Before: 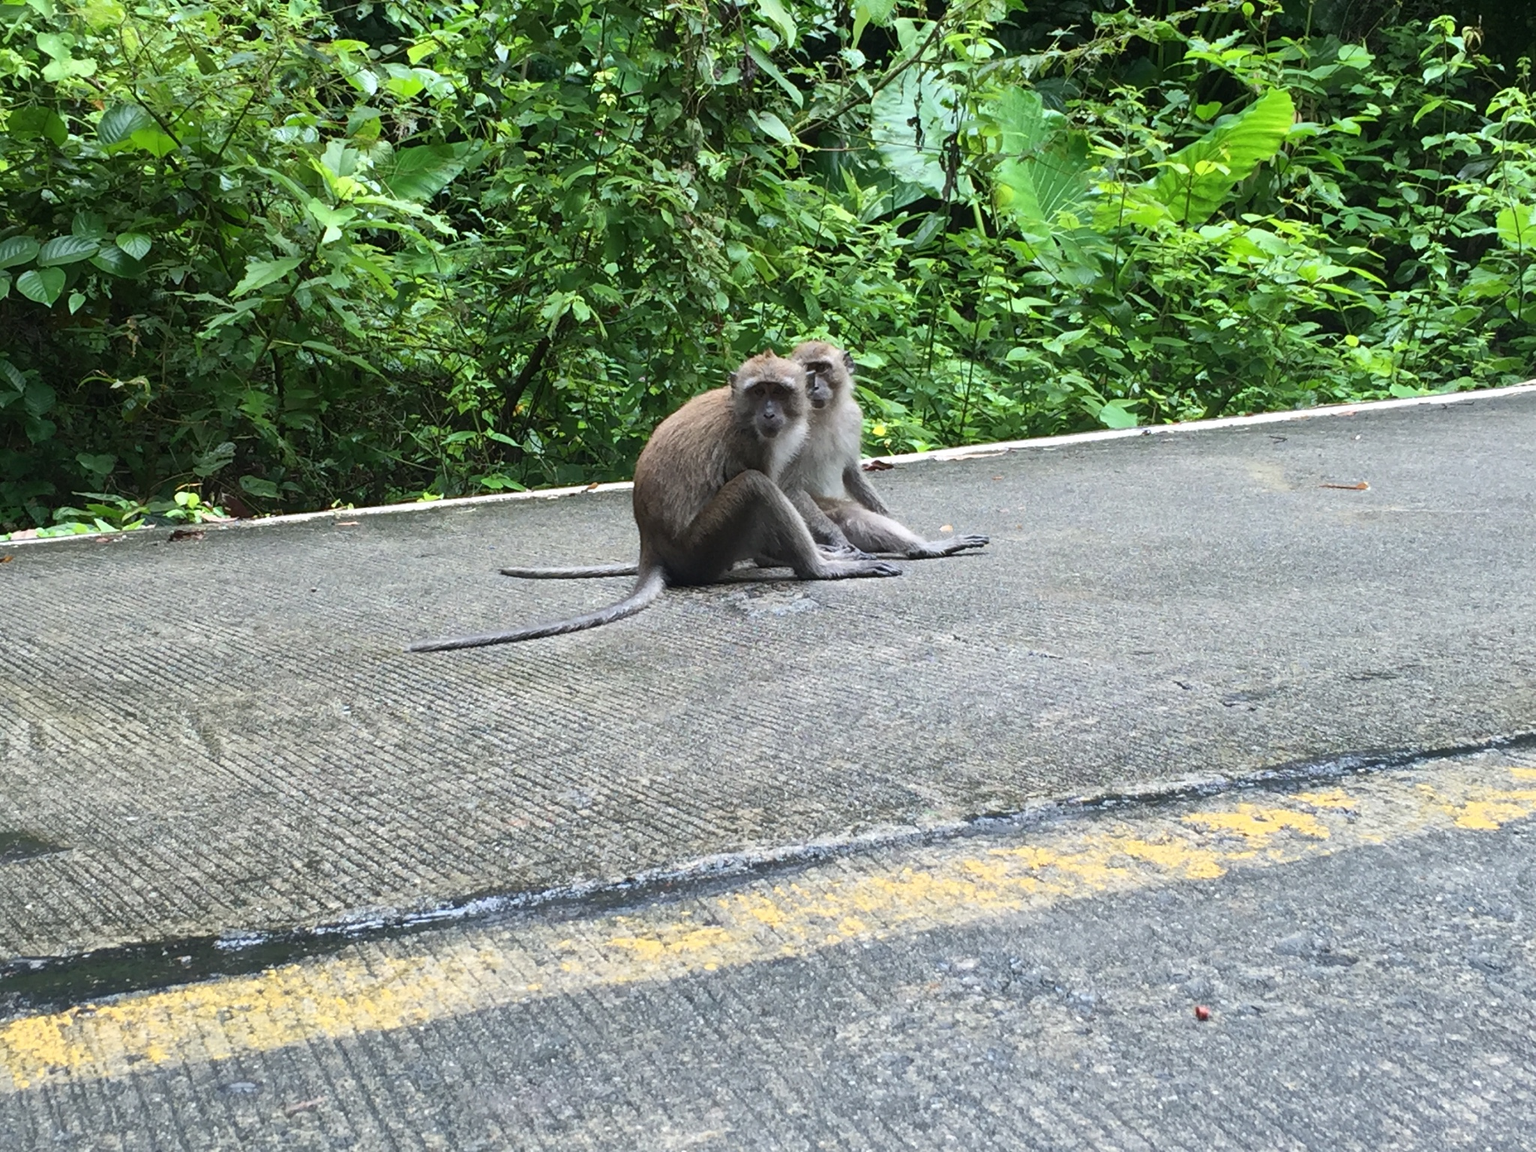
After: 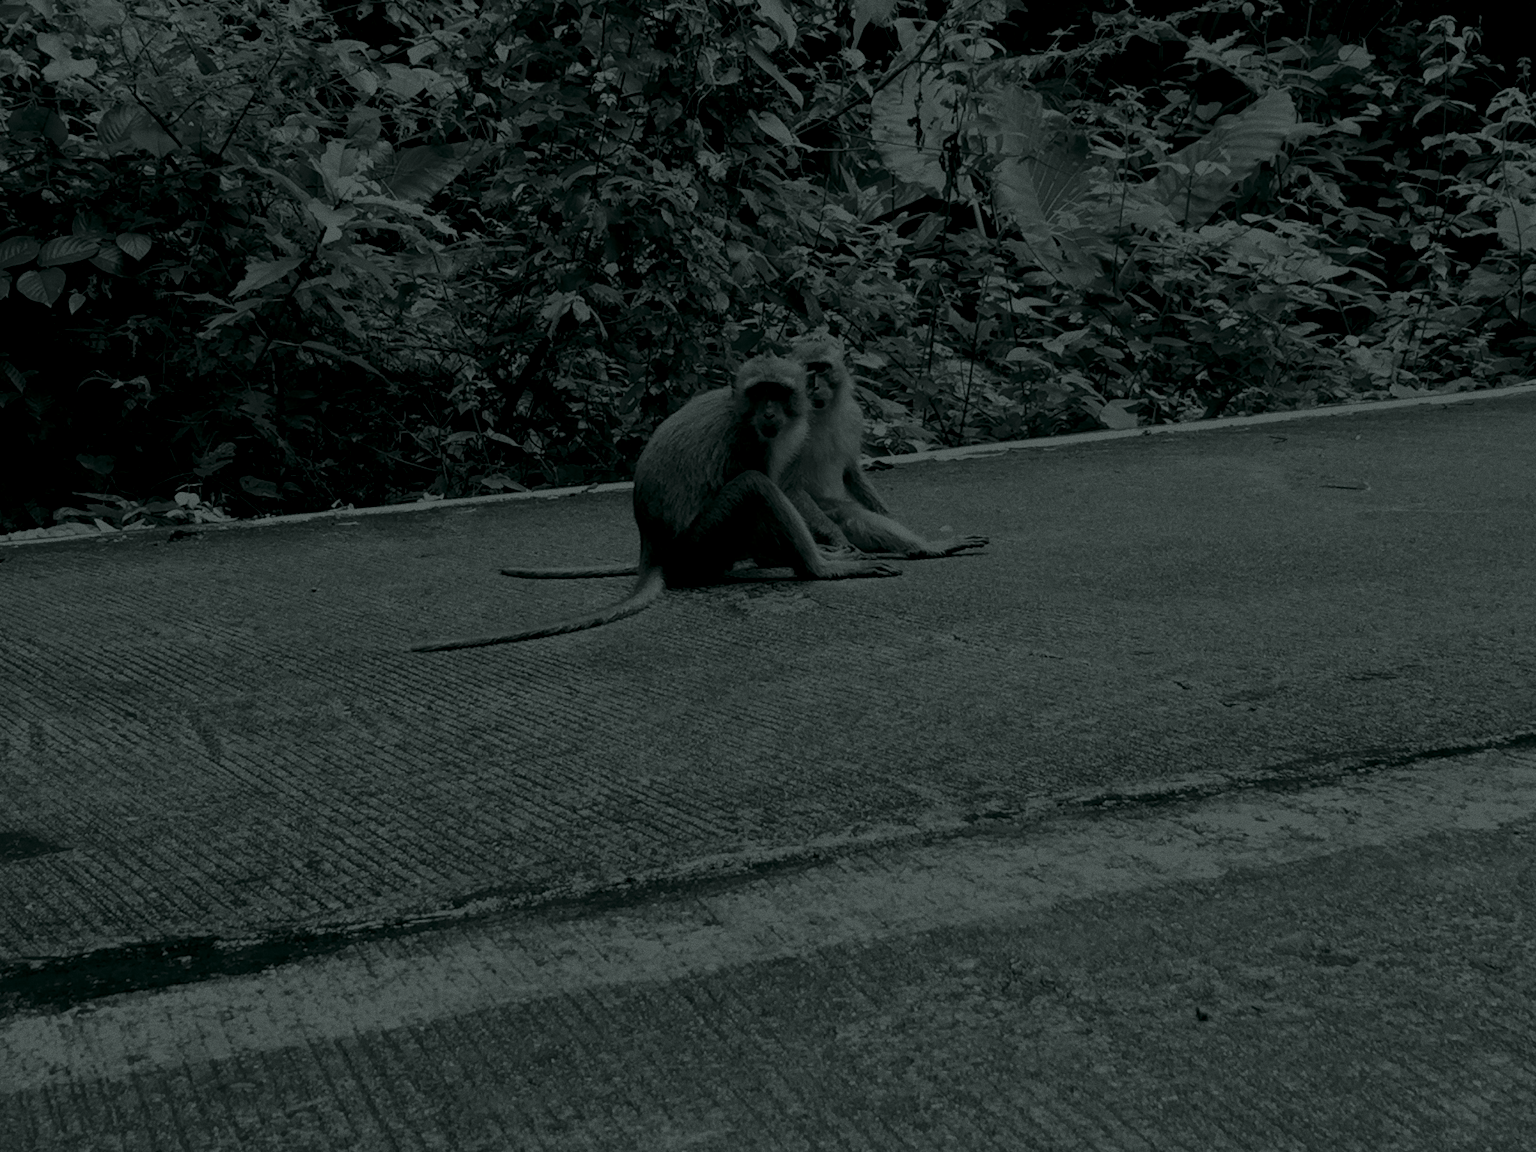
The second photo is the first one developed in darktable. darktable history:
colorize: hue 90°, saturation 19%, lightness 1.59%, version 1
grain: coarseness 0.09 ISO
